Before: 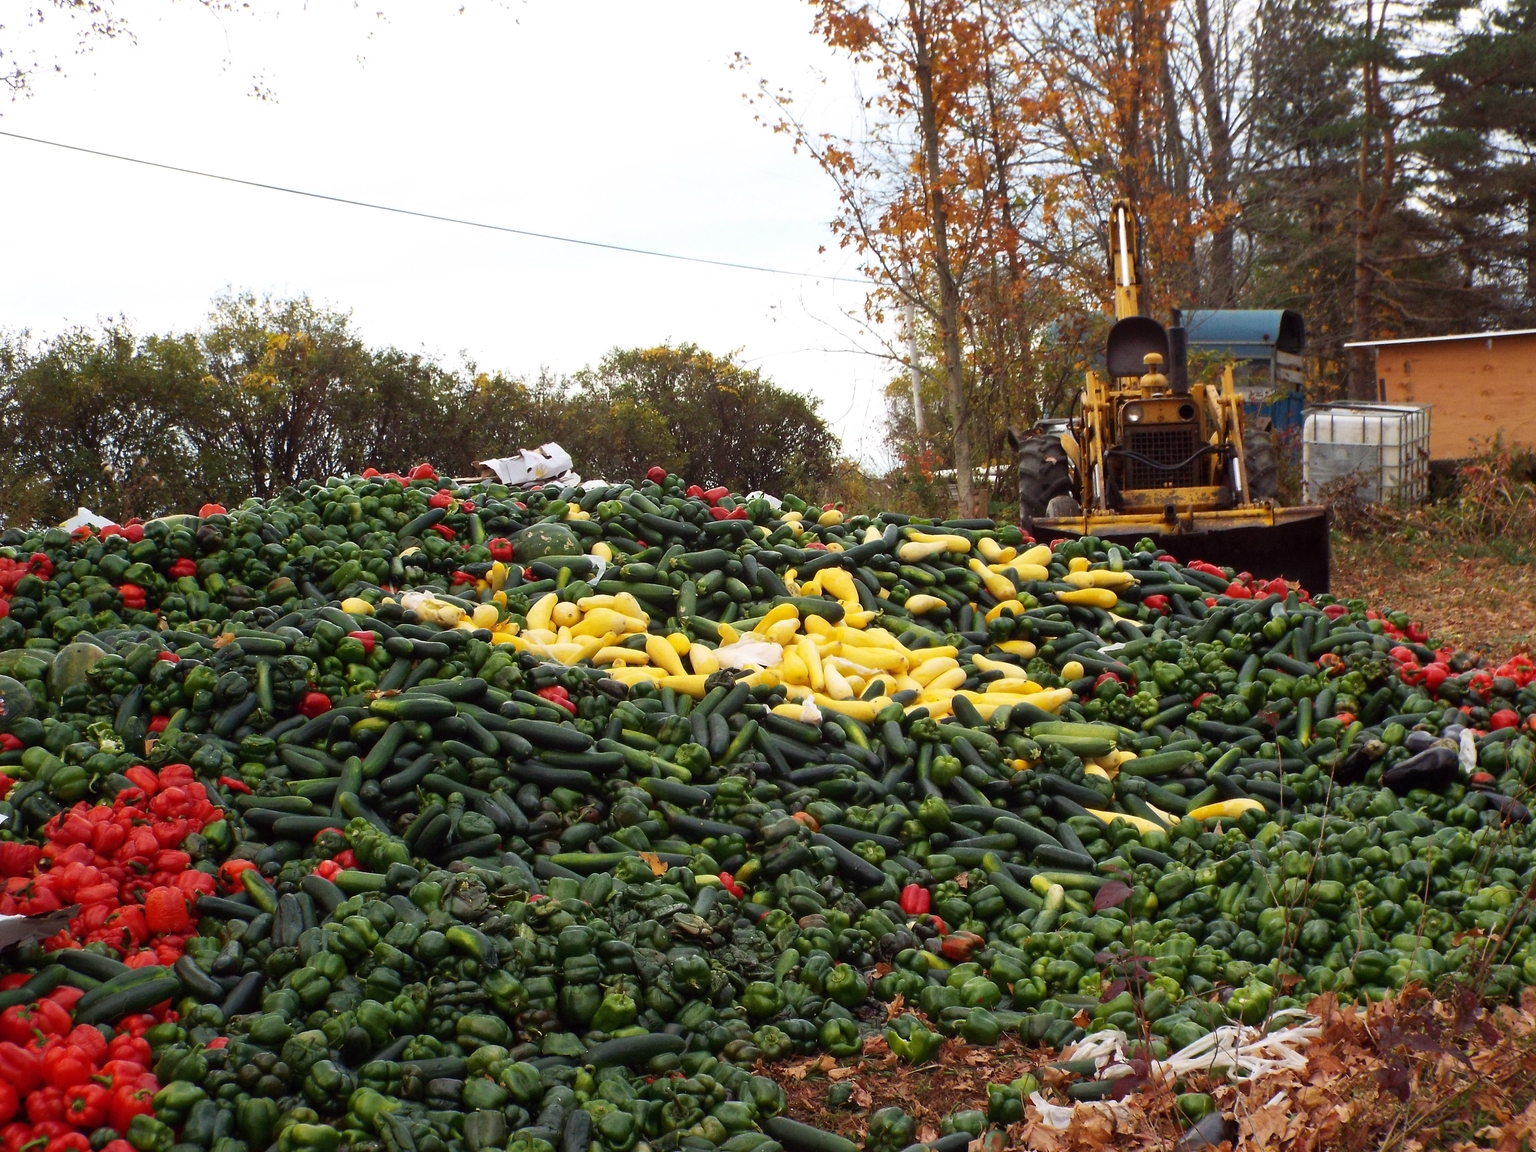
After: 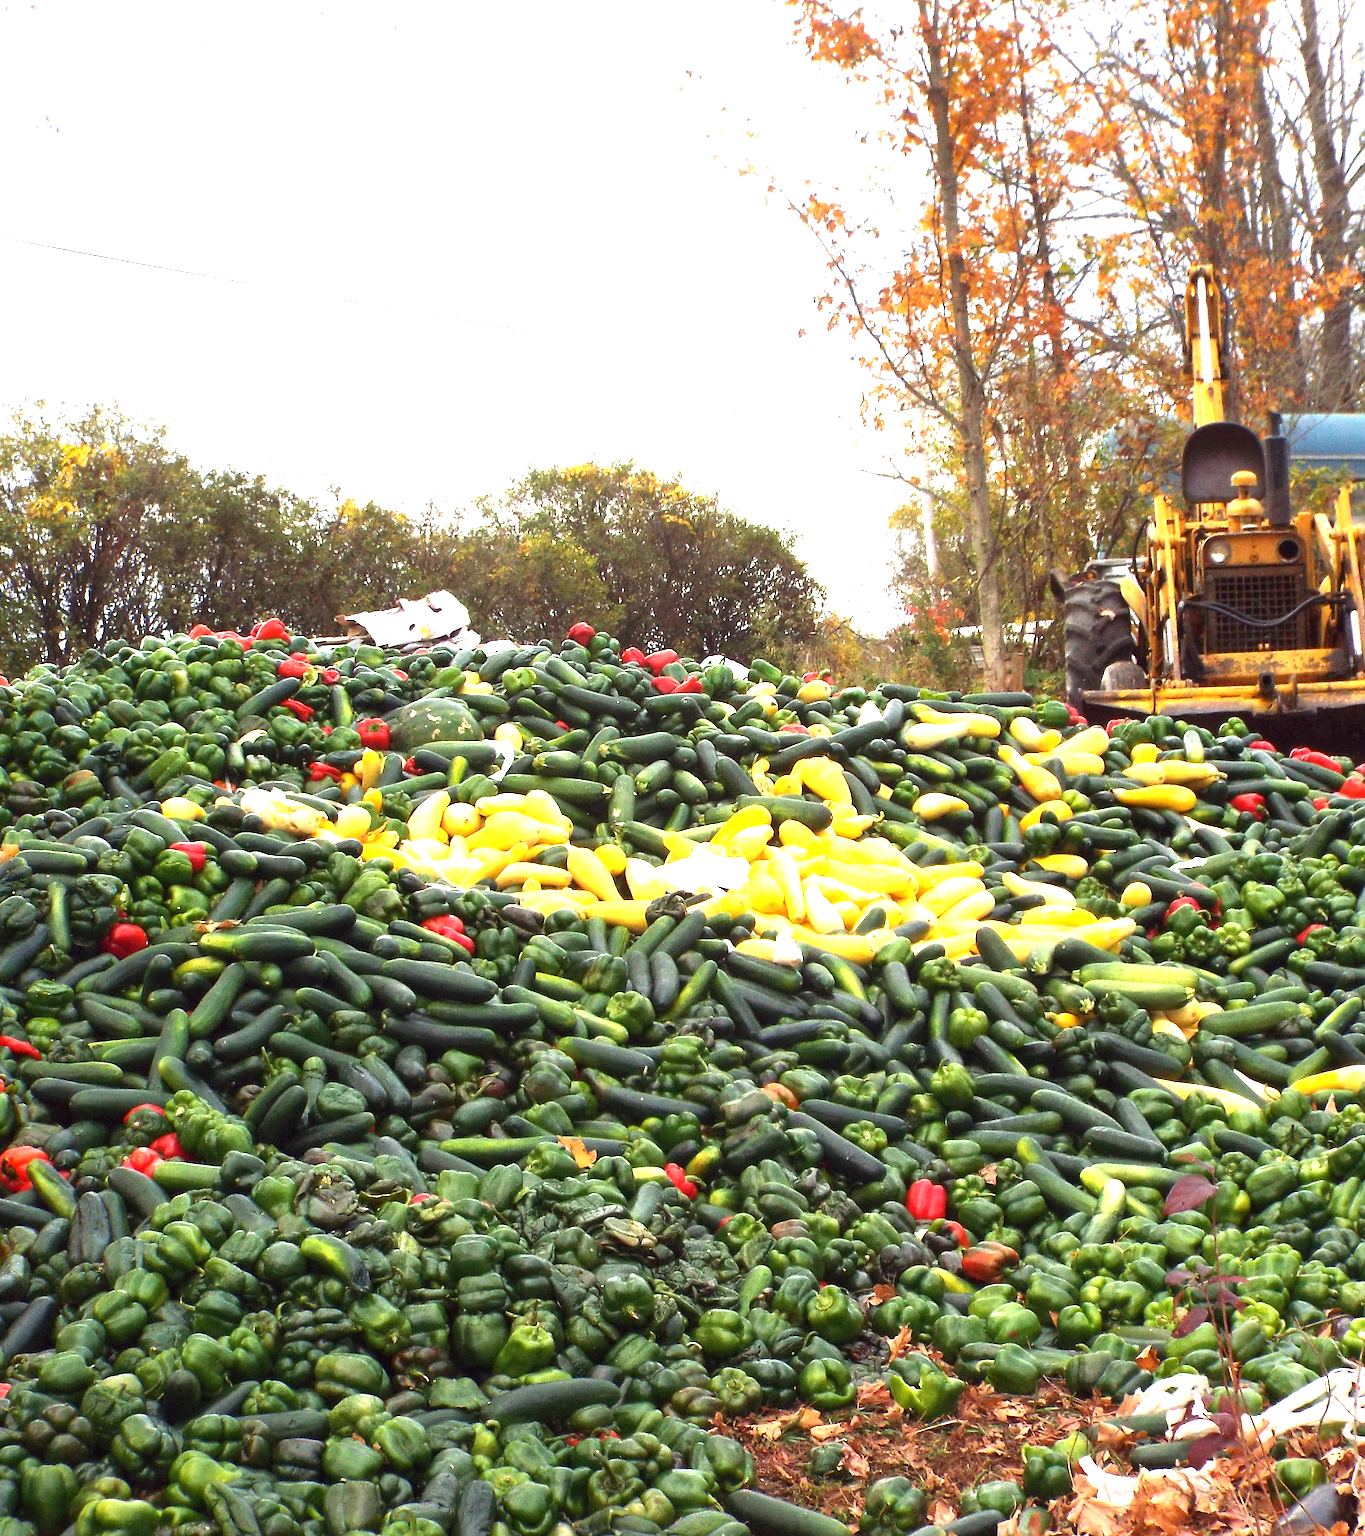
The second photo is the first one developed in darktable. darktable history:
exposure: black level correction 0, exposure 1.45 EV, compensate exposure bias true, compensate highlight preservation false
crop and rotate: left 14.385%, right 18.948%
